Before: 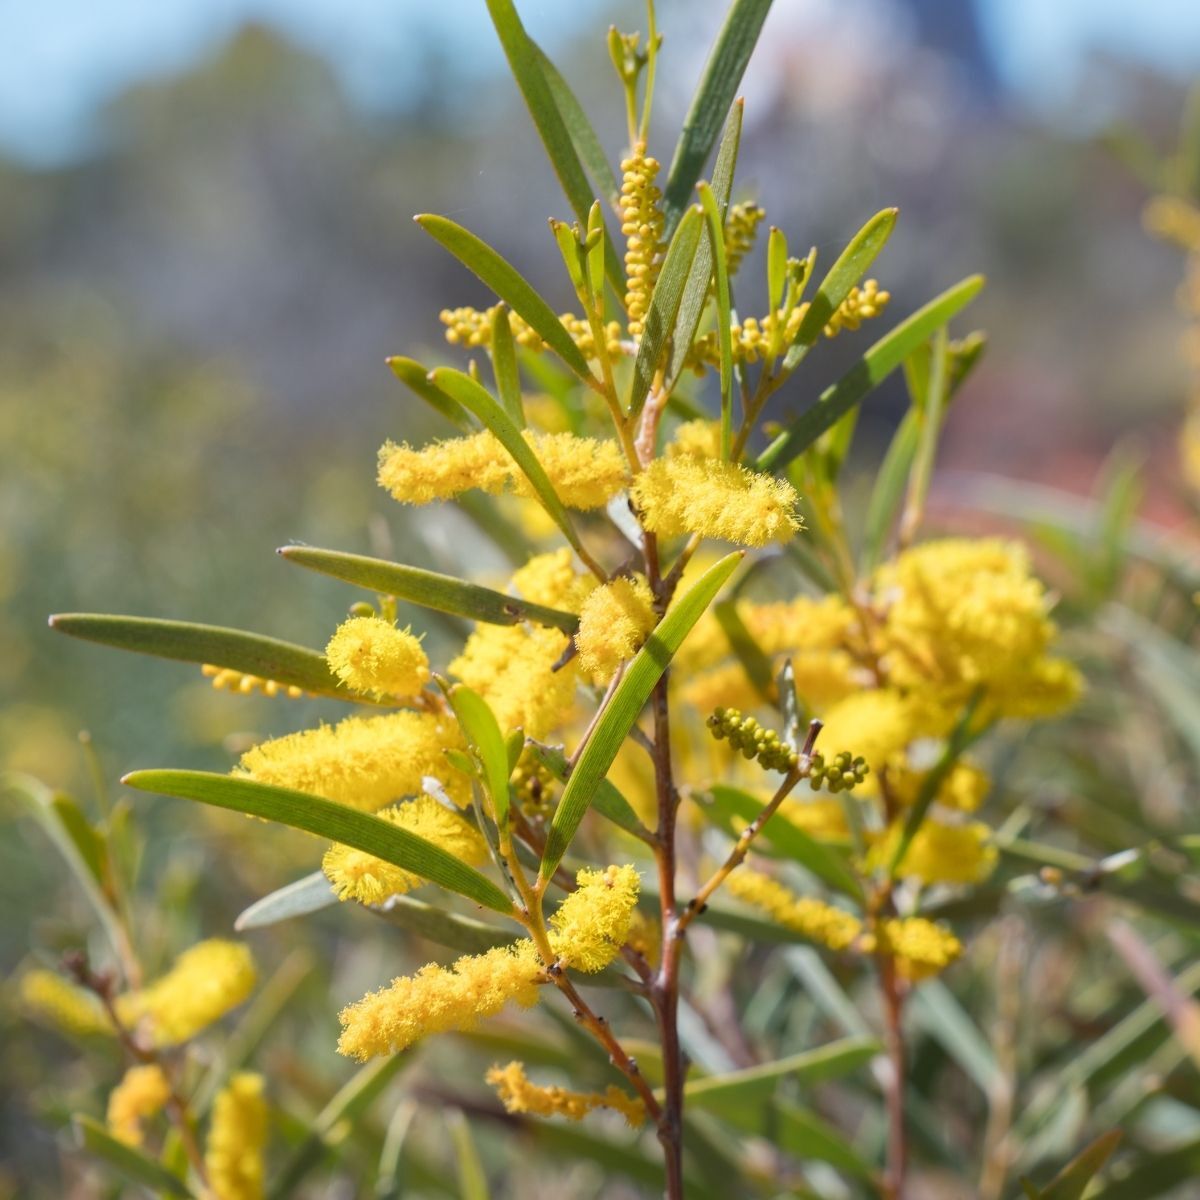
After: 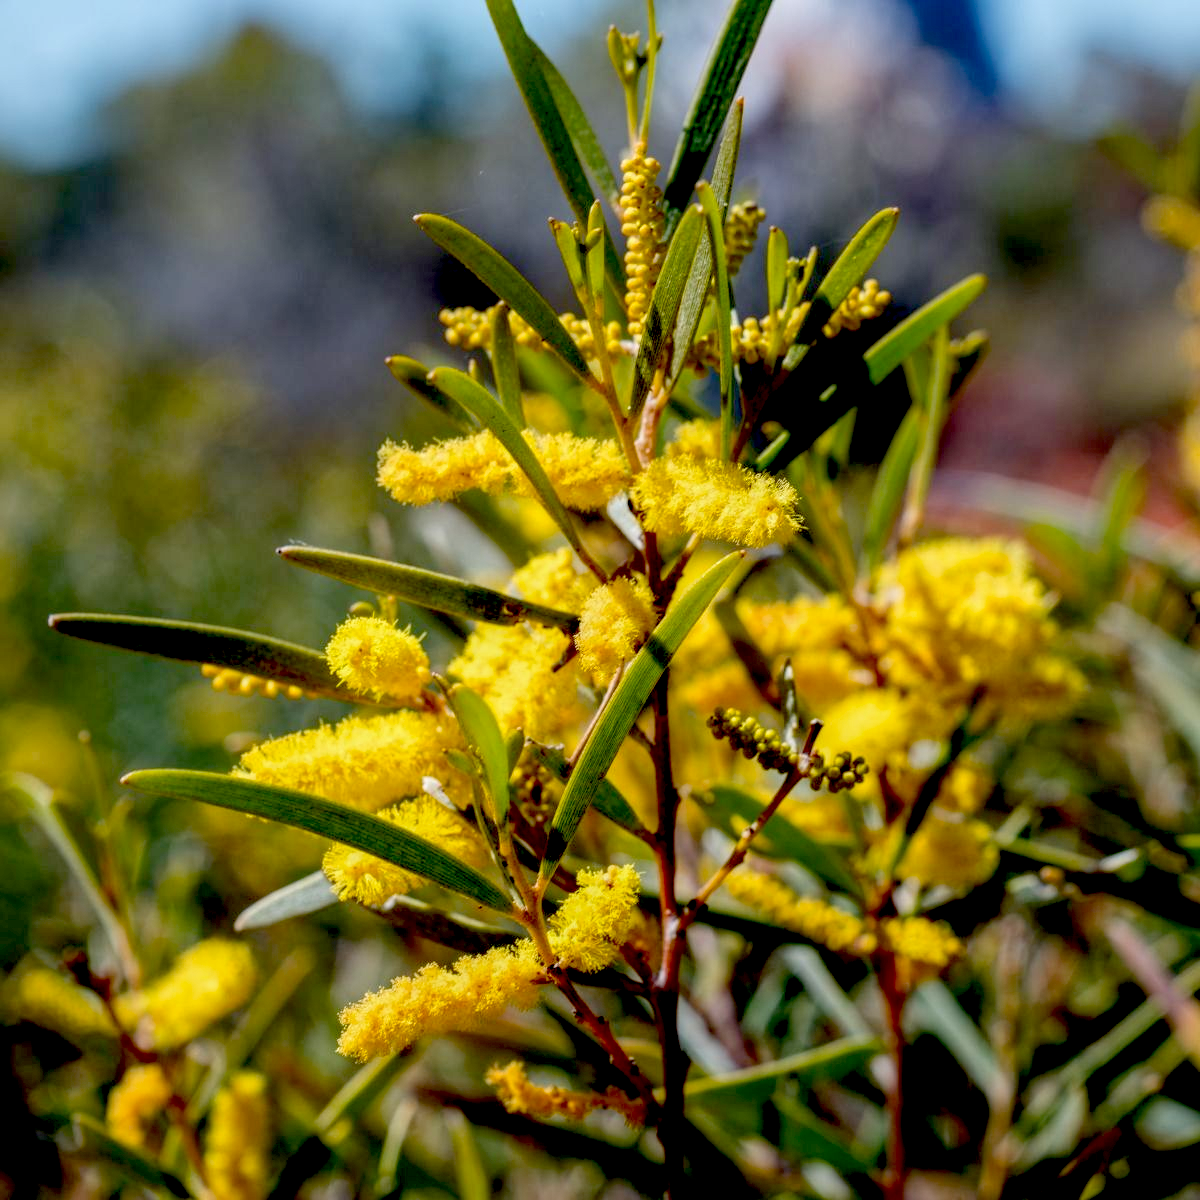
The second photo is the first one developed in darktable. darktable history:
local contrast: on, module defaults
exposure: black level correction 0.099, exposure -0.087 EV, compensate highlight preservation false
